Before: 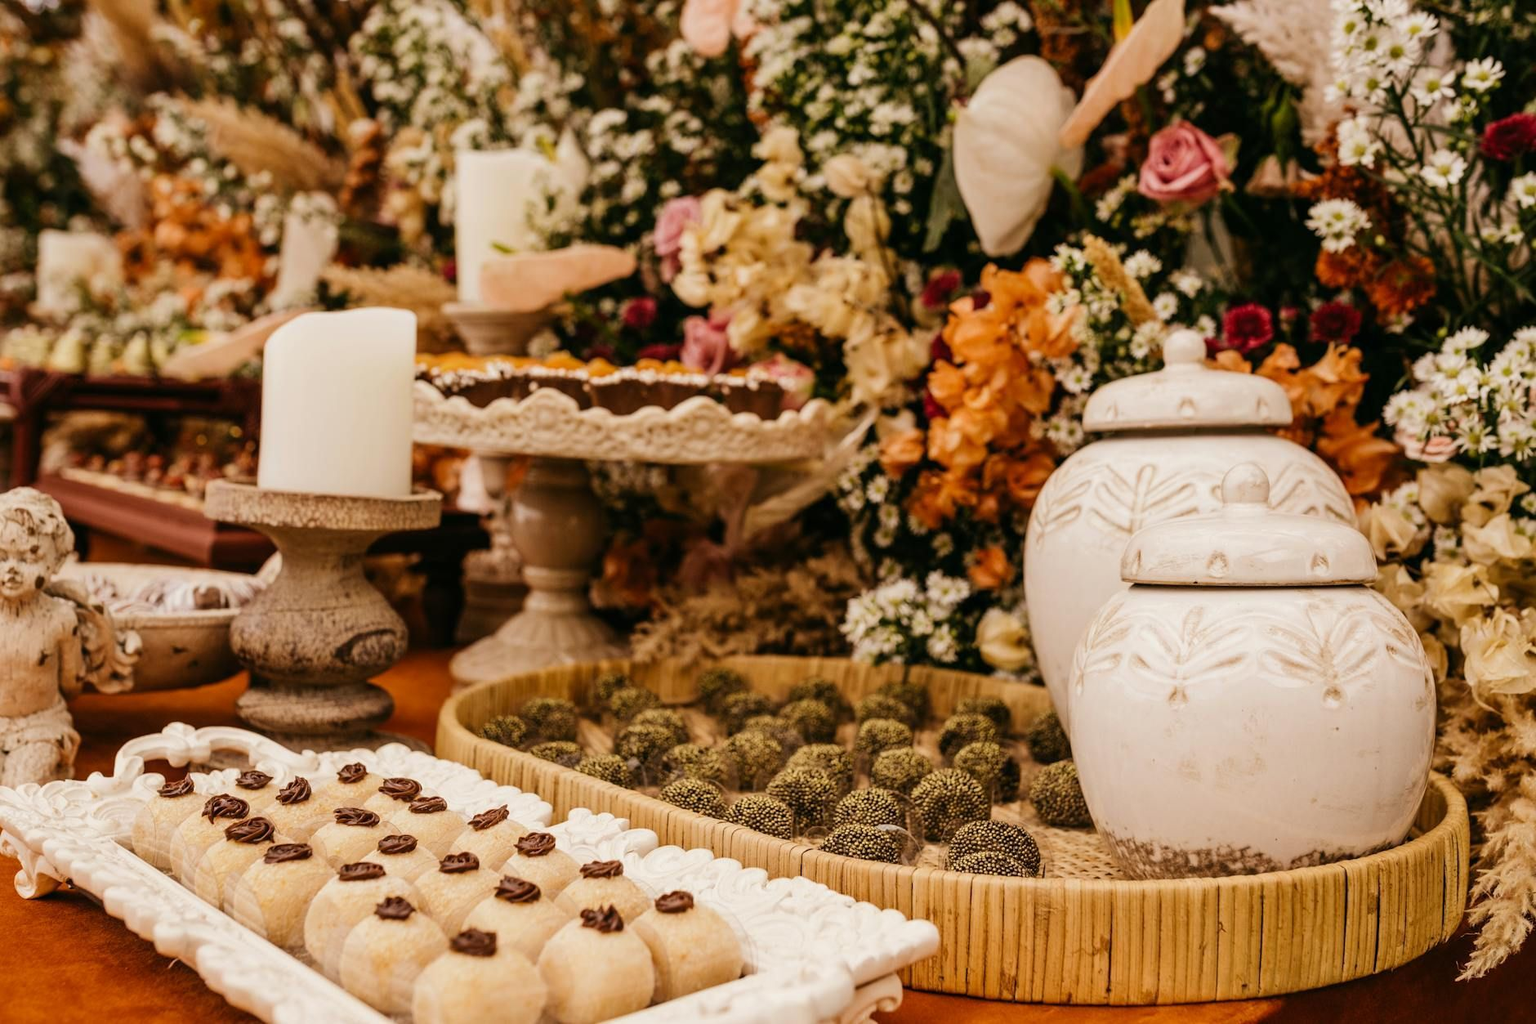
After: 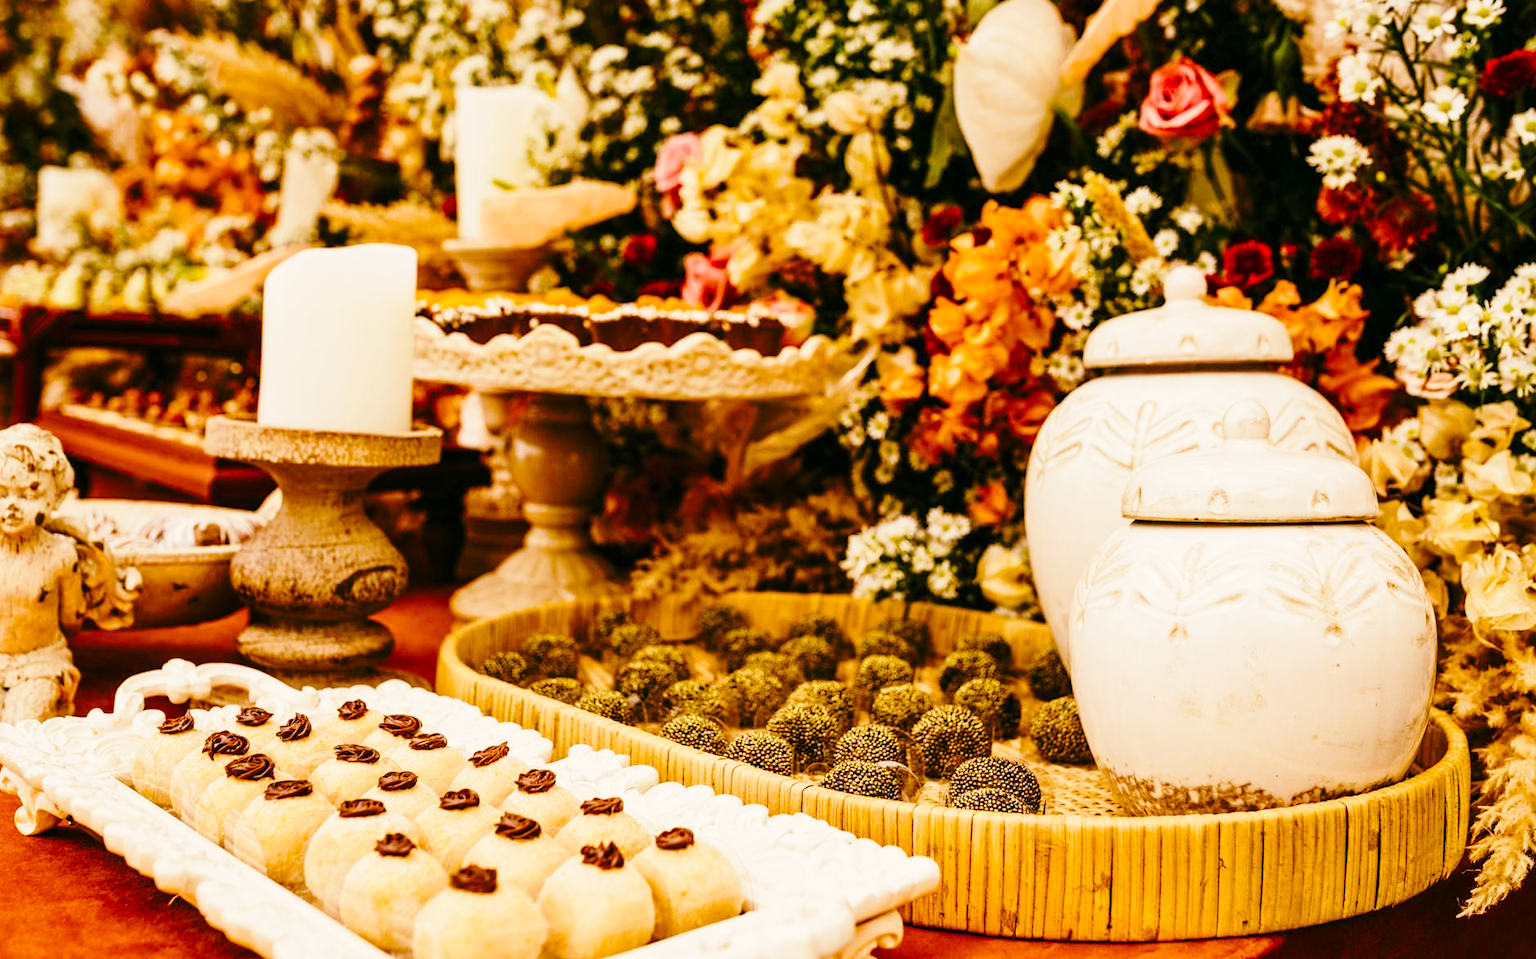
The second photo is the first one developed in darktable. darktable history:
crop and rotate: top 6.261%
base curve: curves: ch0 [(0, 0) (0.028, 0.03) (0.121, 0.232) (0.46, 0.748) (0.859, 0.968) (1, 1)], preserve colors none
color balance rgb: highlights gain › chroma 2.234%, highlights gain › hue 75.1°, perceptual saturation grading › global saturation 20%, perceptual saturation grading › highlights -13.959%, perceptual saturation grading › shadows 49.322%
